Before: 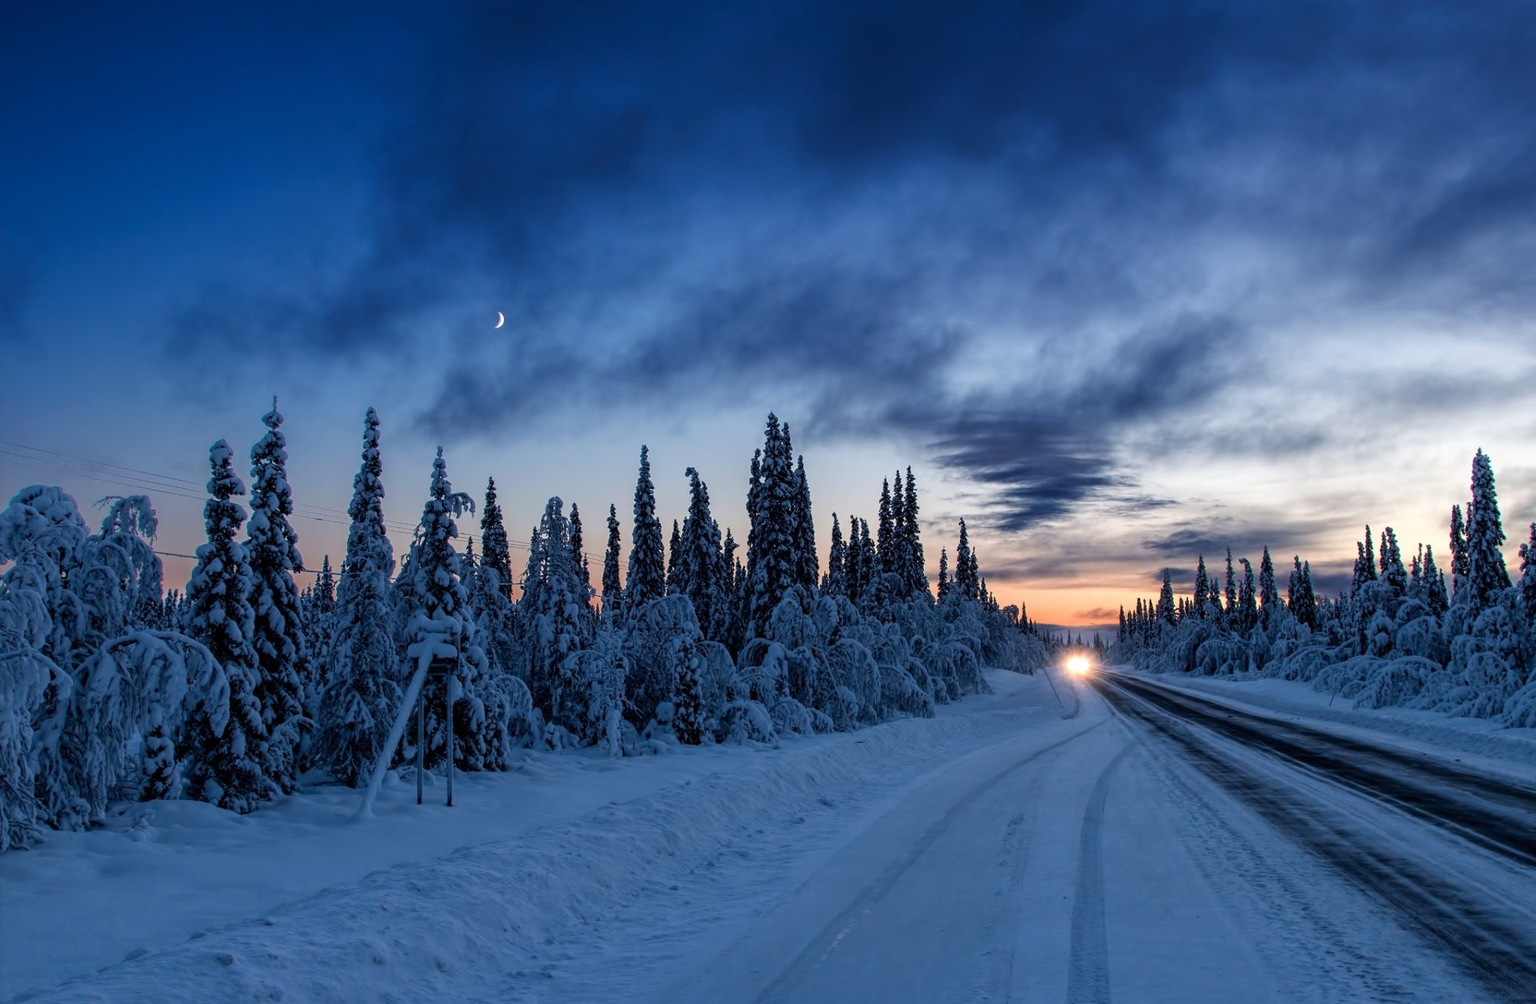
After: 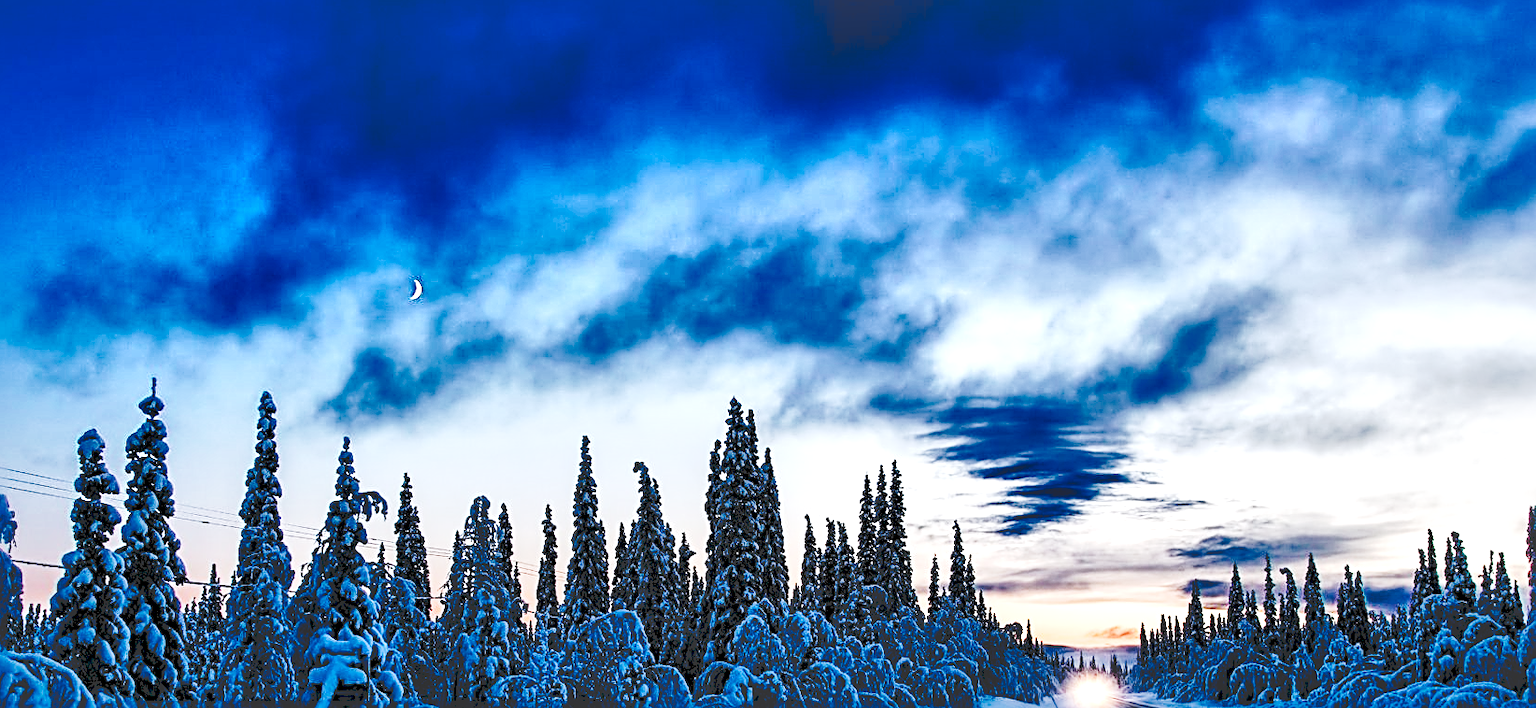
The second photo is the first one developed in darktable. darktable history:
crop and rotate: left 9.345%, top 7.22%, right 4.982%, bottom 32.331%
local contrast: mode bilateral grid, contrast 44, coarseness 69, detail 214%, midtone range 0.2
sharpen: radius 3.025, amount 0.757
base curve: curves: ch0 [(0, 0) (0.028, 0.03) (0.121, 0.232) (0.46, 0.748) (0.859, 0.968) (1, 1)], preserve colors none
color balance rgb: shadows lift › chroma 3.88%, shadows lift › hue 88.52°, power › hue 214.65°, global offset › chroma 0.1%, global offset › hue 252.4°, contrast 4.45%
tone curve: curves: ch0 [(0, 0) (0.003, 0.231) (0.011, 0.231) (0.025, 0.231) (0.044, 0.231) (0.069, 0.231) (0.1, 0.234) (0.136, 0.239) (0.177, 0.243) (0.224, 0.247) (0.277, 0.265) (0.335, 0.311) (0.399, 0.389) (0.468, 0.507) (0.543, 0.634) (0.623, 0.74) (0.709, 0.83) (0.801, 0.889) (0.898, 0.93) (1, 1)], preserve colors none
exposure: exposure -0.072 EV, compensate highlight preservation false
